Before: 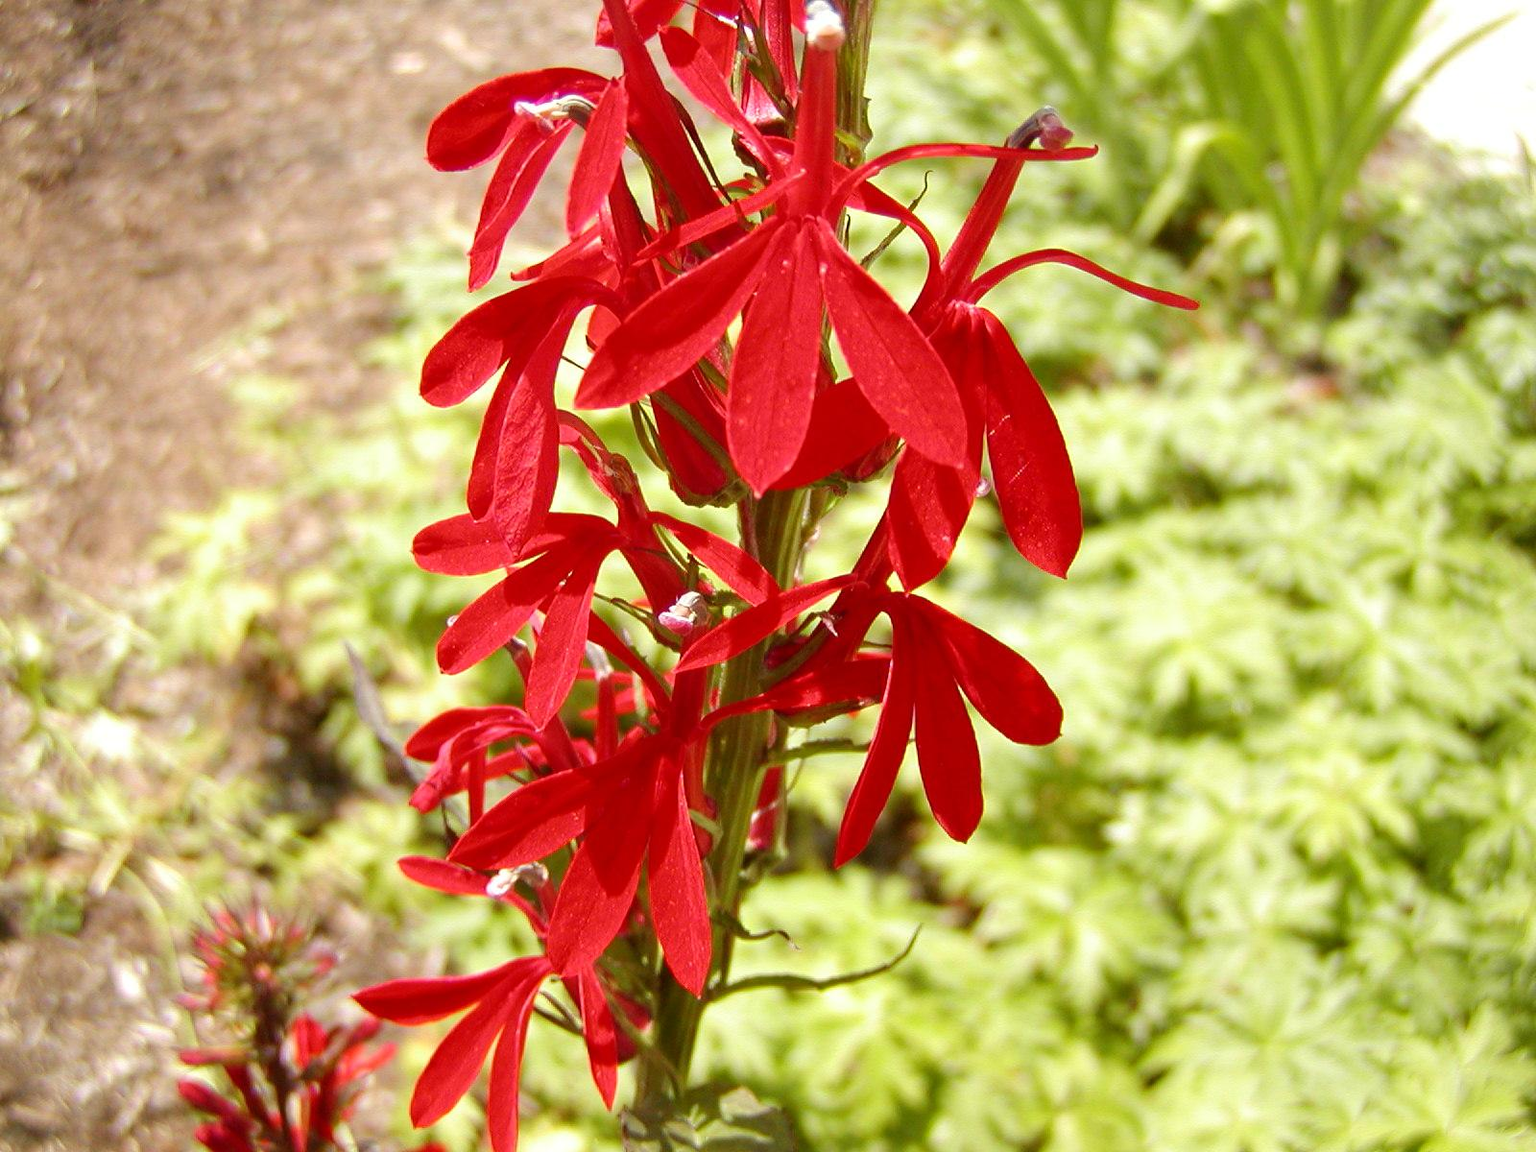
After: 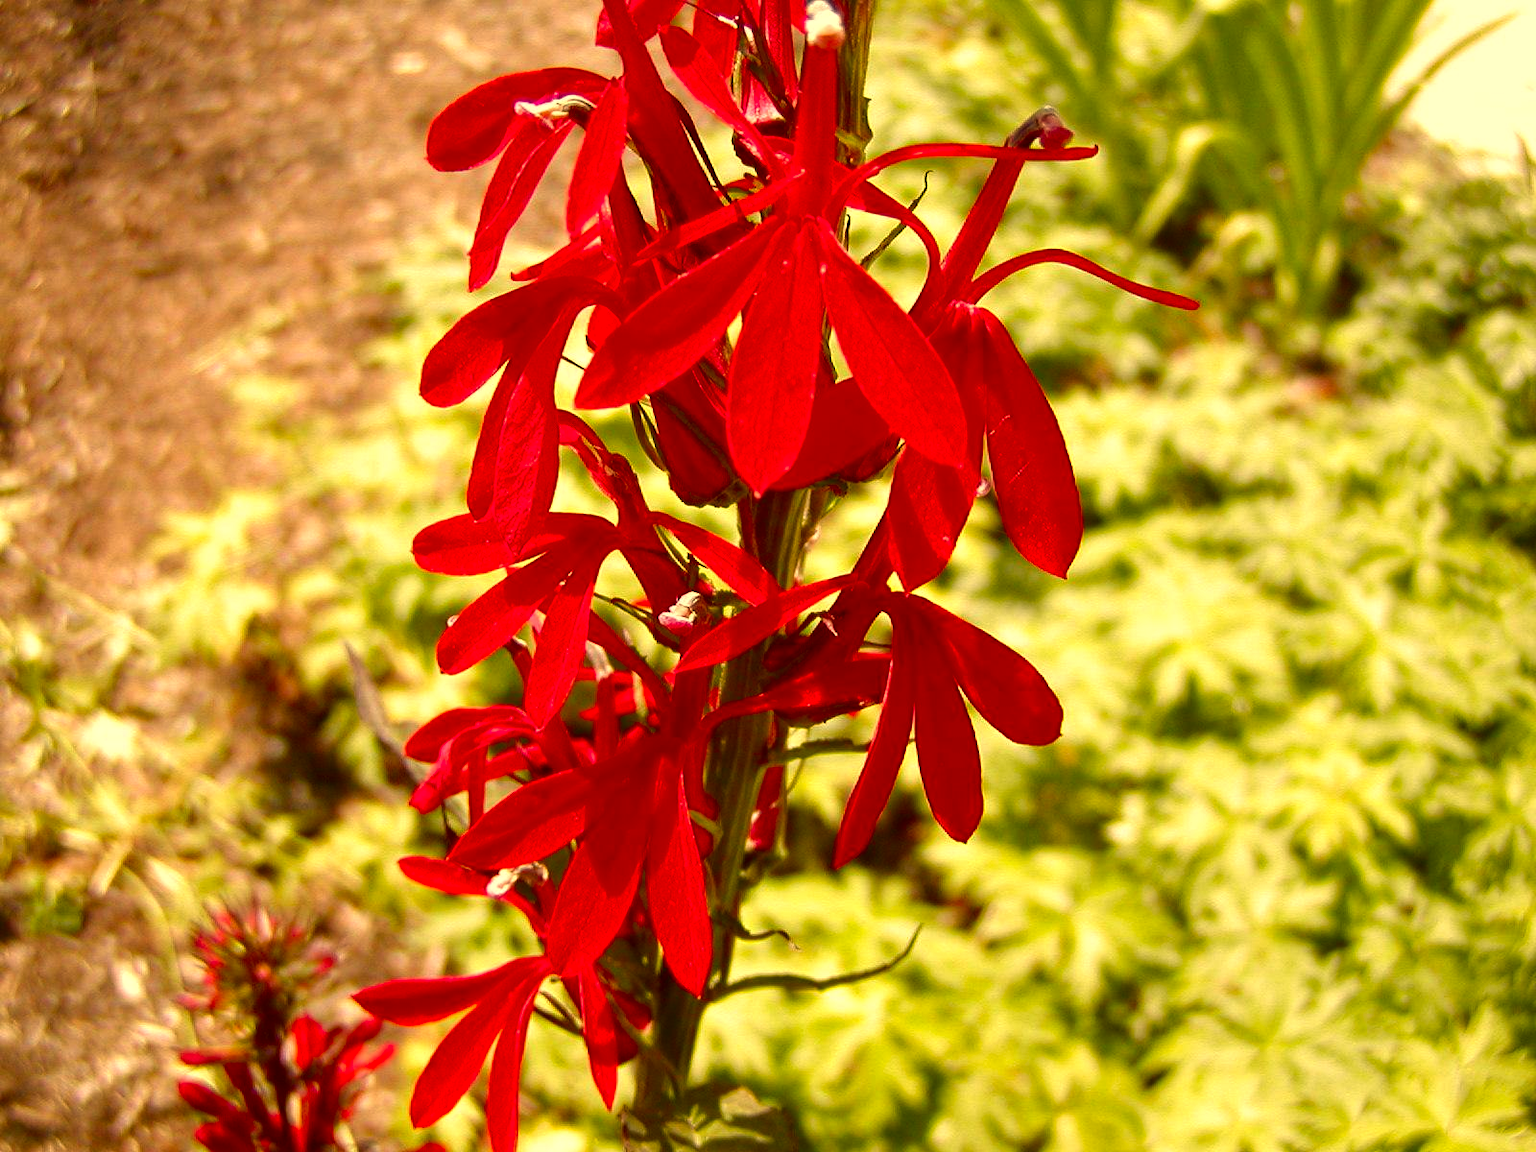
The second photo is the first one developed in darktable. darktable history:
white balance: red 1.138, green 0.996, blue 0.812
tone equalizer: on, module defaults
contrast brightness saturation: brightness -0.25, saturation 0.2
